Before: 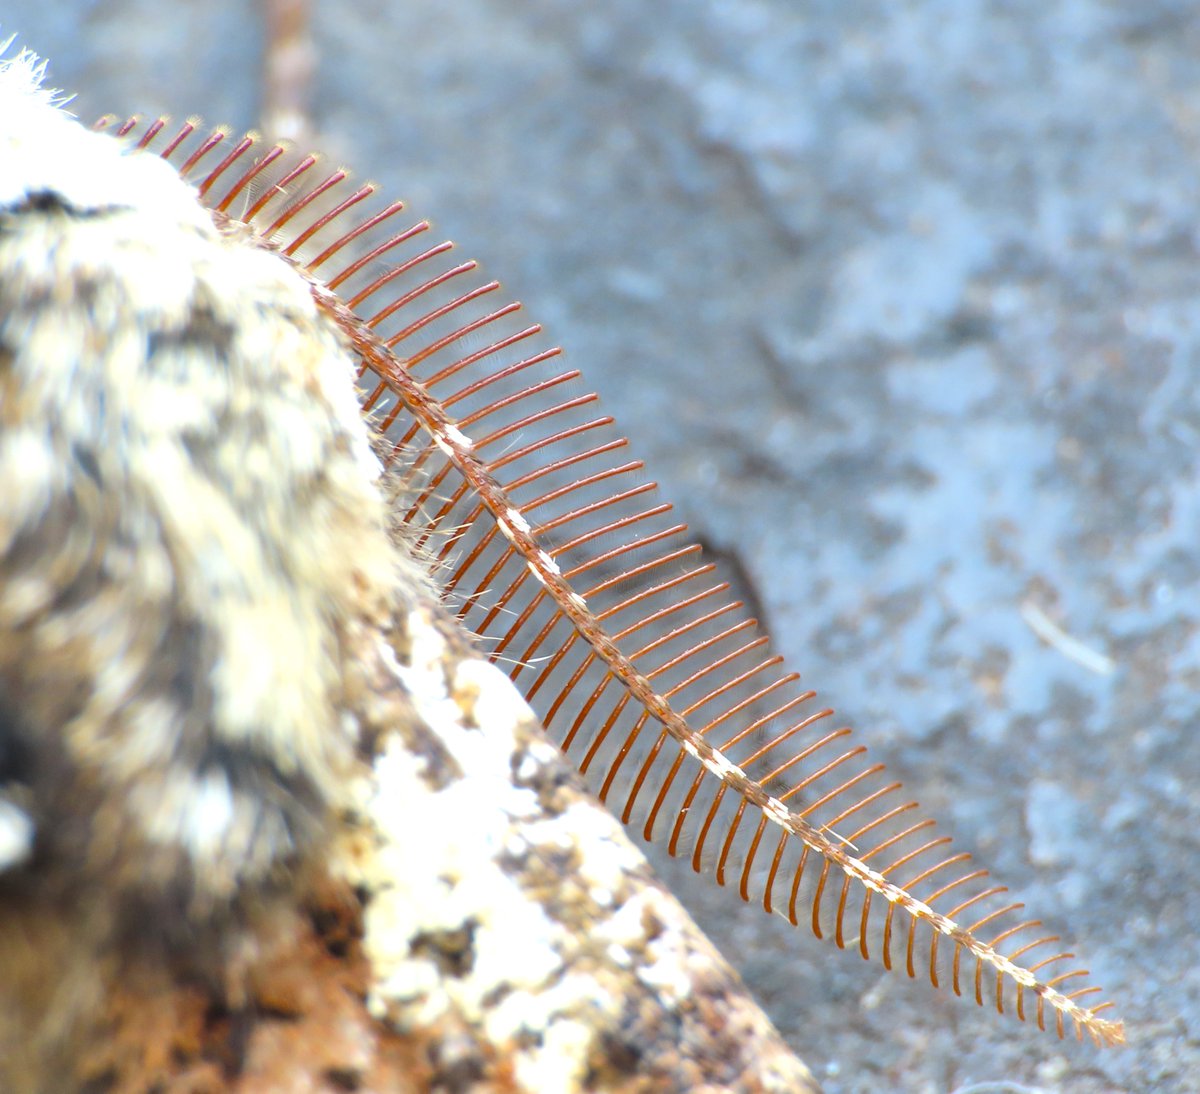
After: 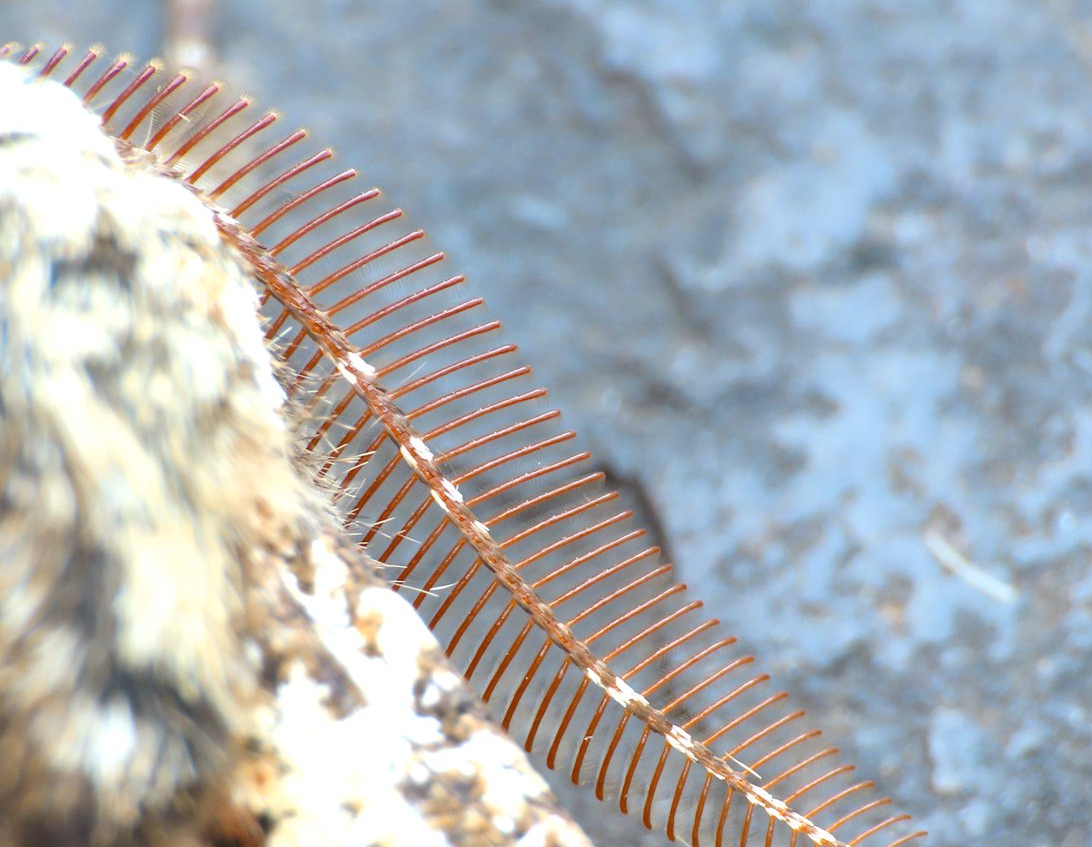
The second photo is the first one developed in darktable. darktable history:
color balance rgb: global vibrance 0.5%
crop: left 8.155%, top 6.611%, bottom 15.385%
levels: levels [0, 0.499, 1]
color zones: curves: ch2 [(0, 0.5) (0.143, 0.5) (0.286, 0.416) (0.429, 0.5) (0.571, 0.5) (0.714, 0.5) (0.857, 0.5) (1, 0.5)]
